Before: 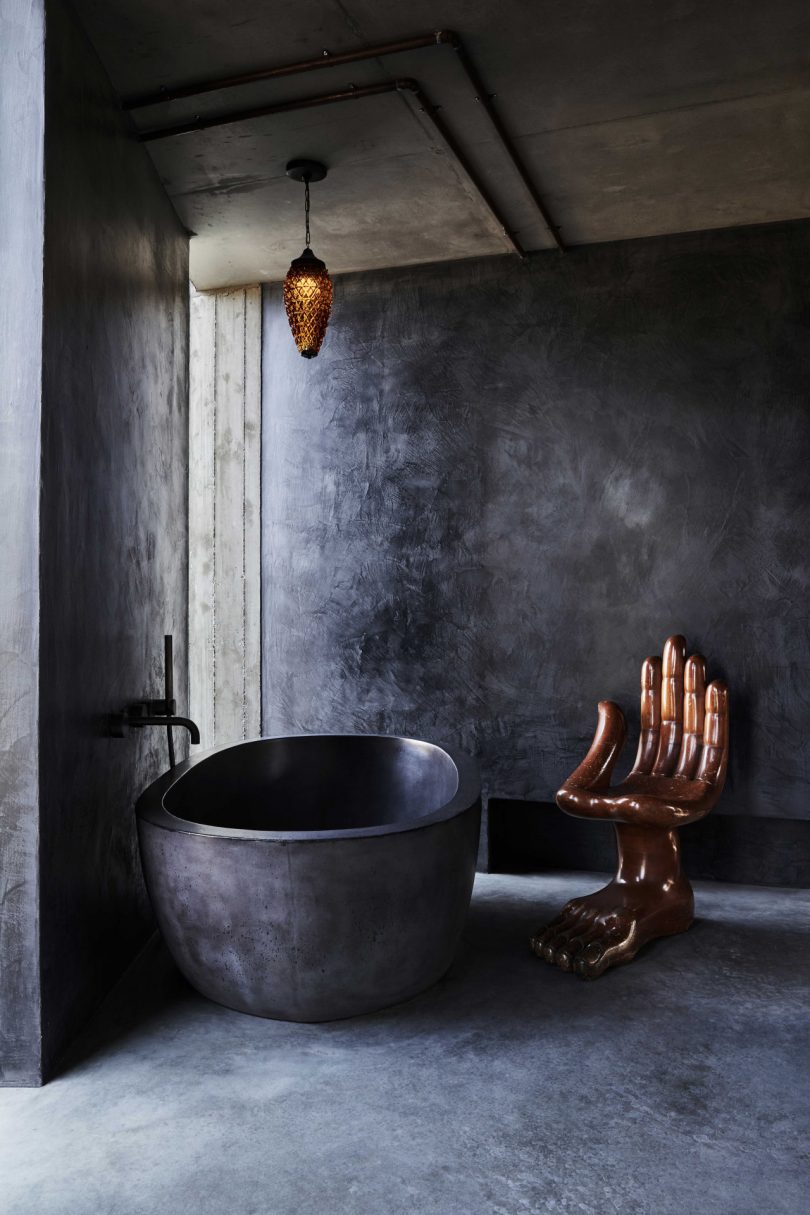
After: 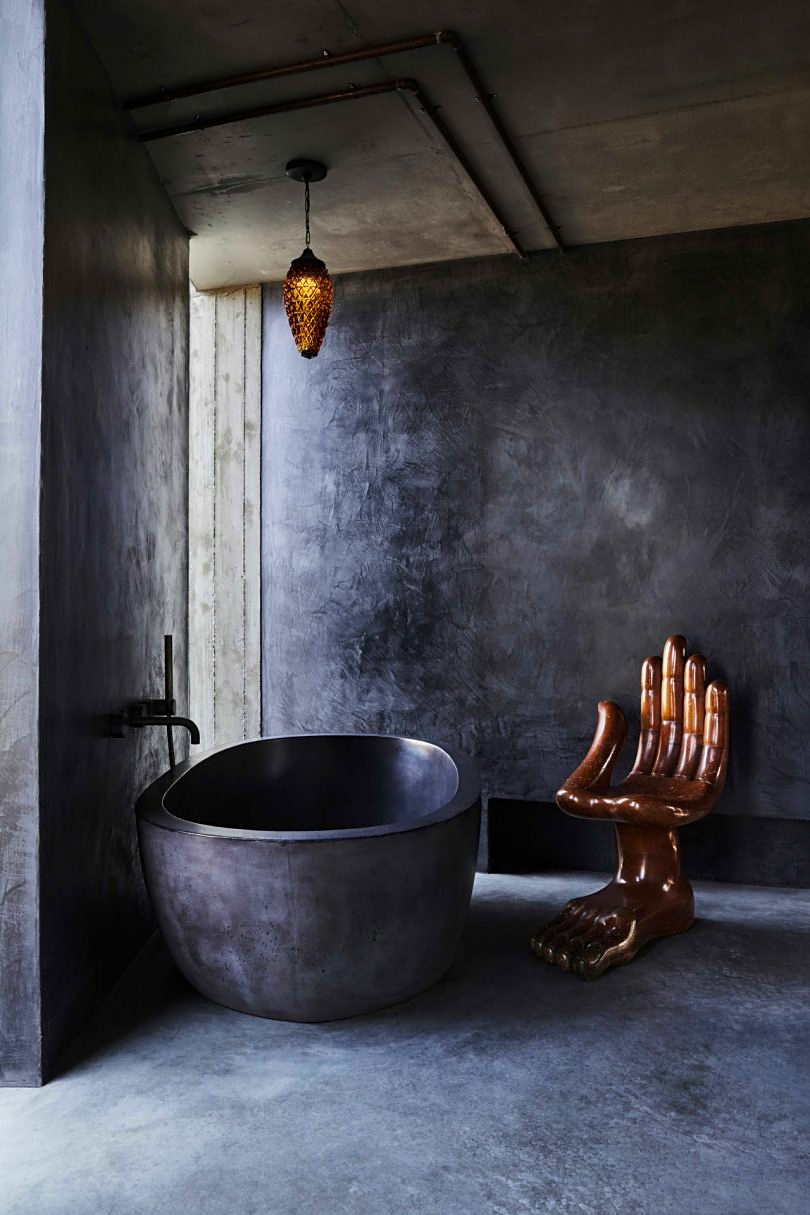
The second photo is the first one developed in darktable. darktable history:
color balance rgb: perceptual saturation grading › global saturation 20%, global vibrance 20%
sharpen: amount 0.2
